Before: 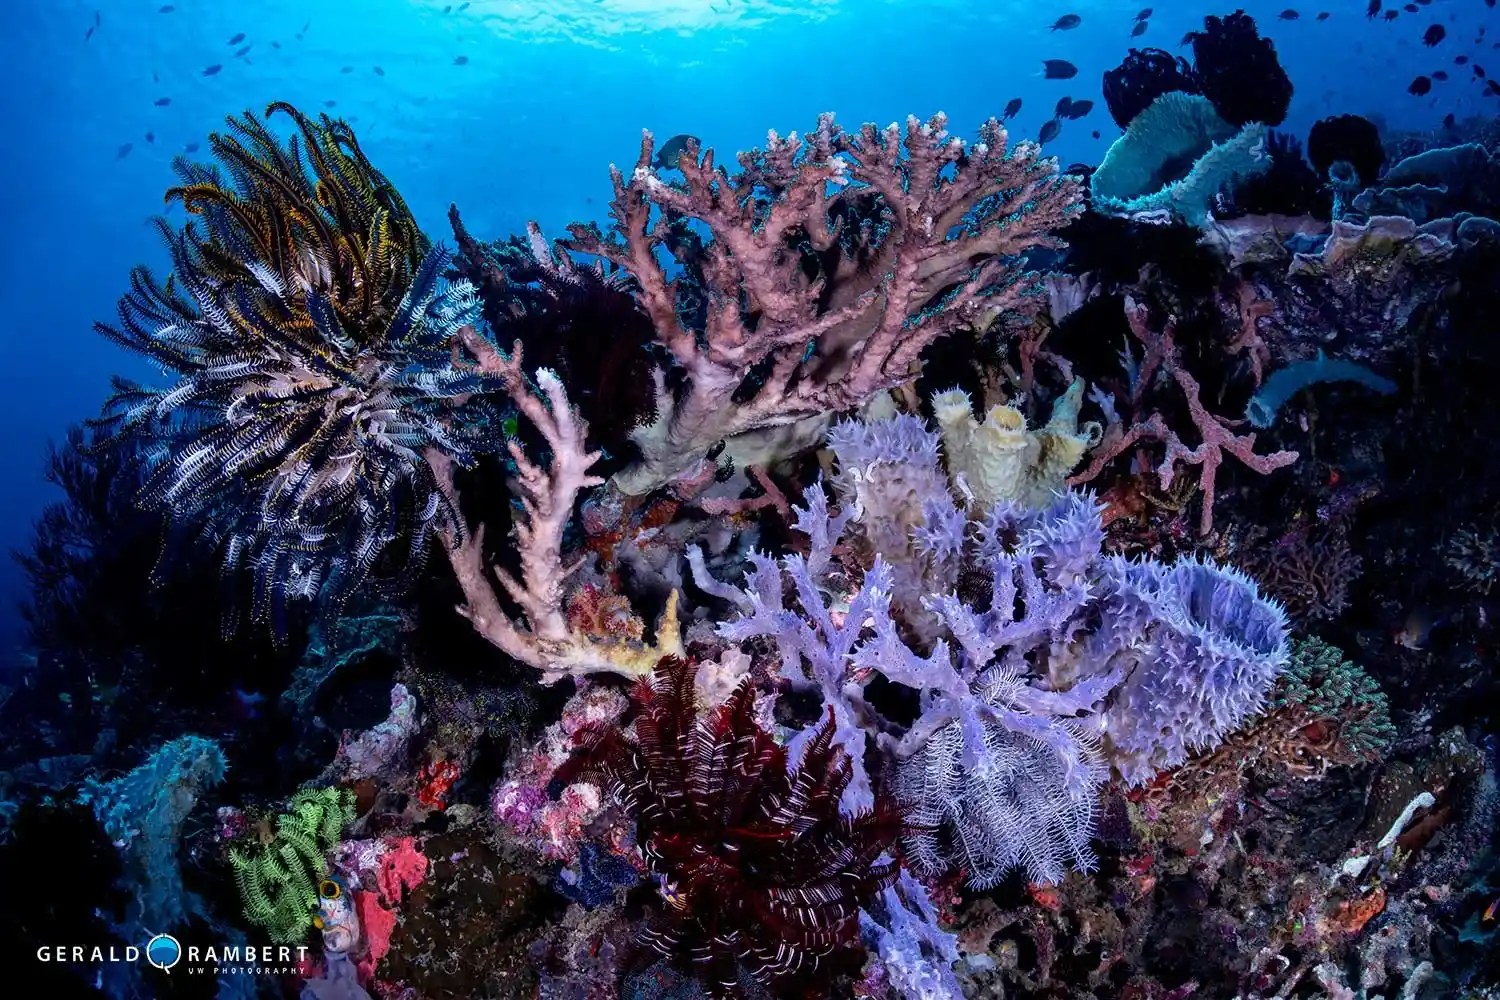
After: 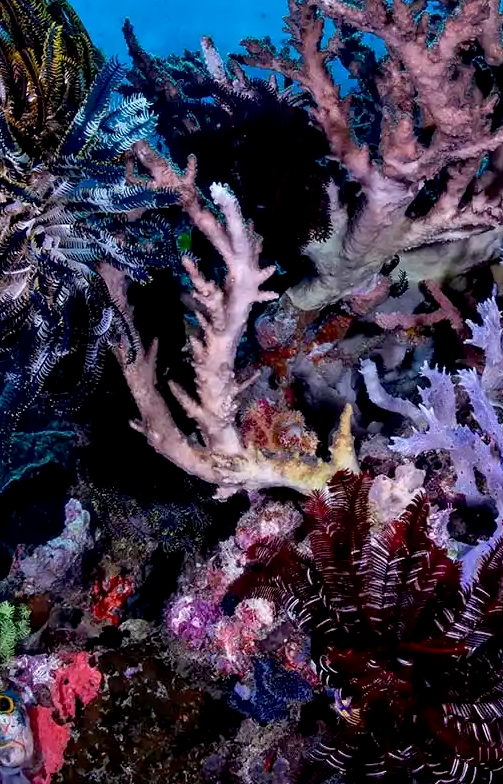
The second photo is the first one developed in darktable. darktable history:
crop and rotate: left 21.77%, top 18.528%, right 44.676%, bottom 2.997%
shadows and highlights: shadows 4.1, highlights -17.6, soften with gaussian
tone equalizer: on, module defaults
exposure: black level correction 0.005, exposure 0.014 EV, compensate highlight preservation false
